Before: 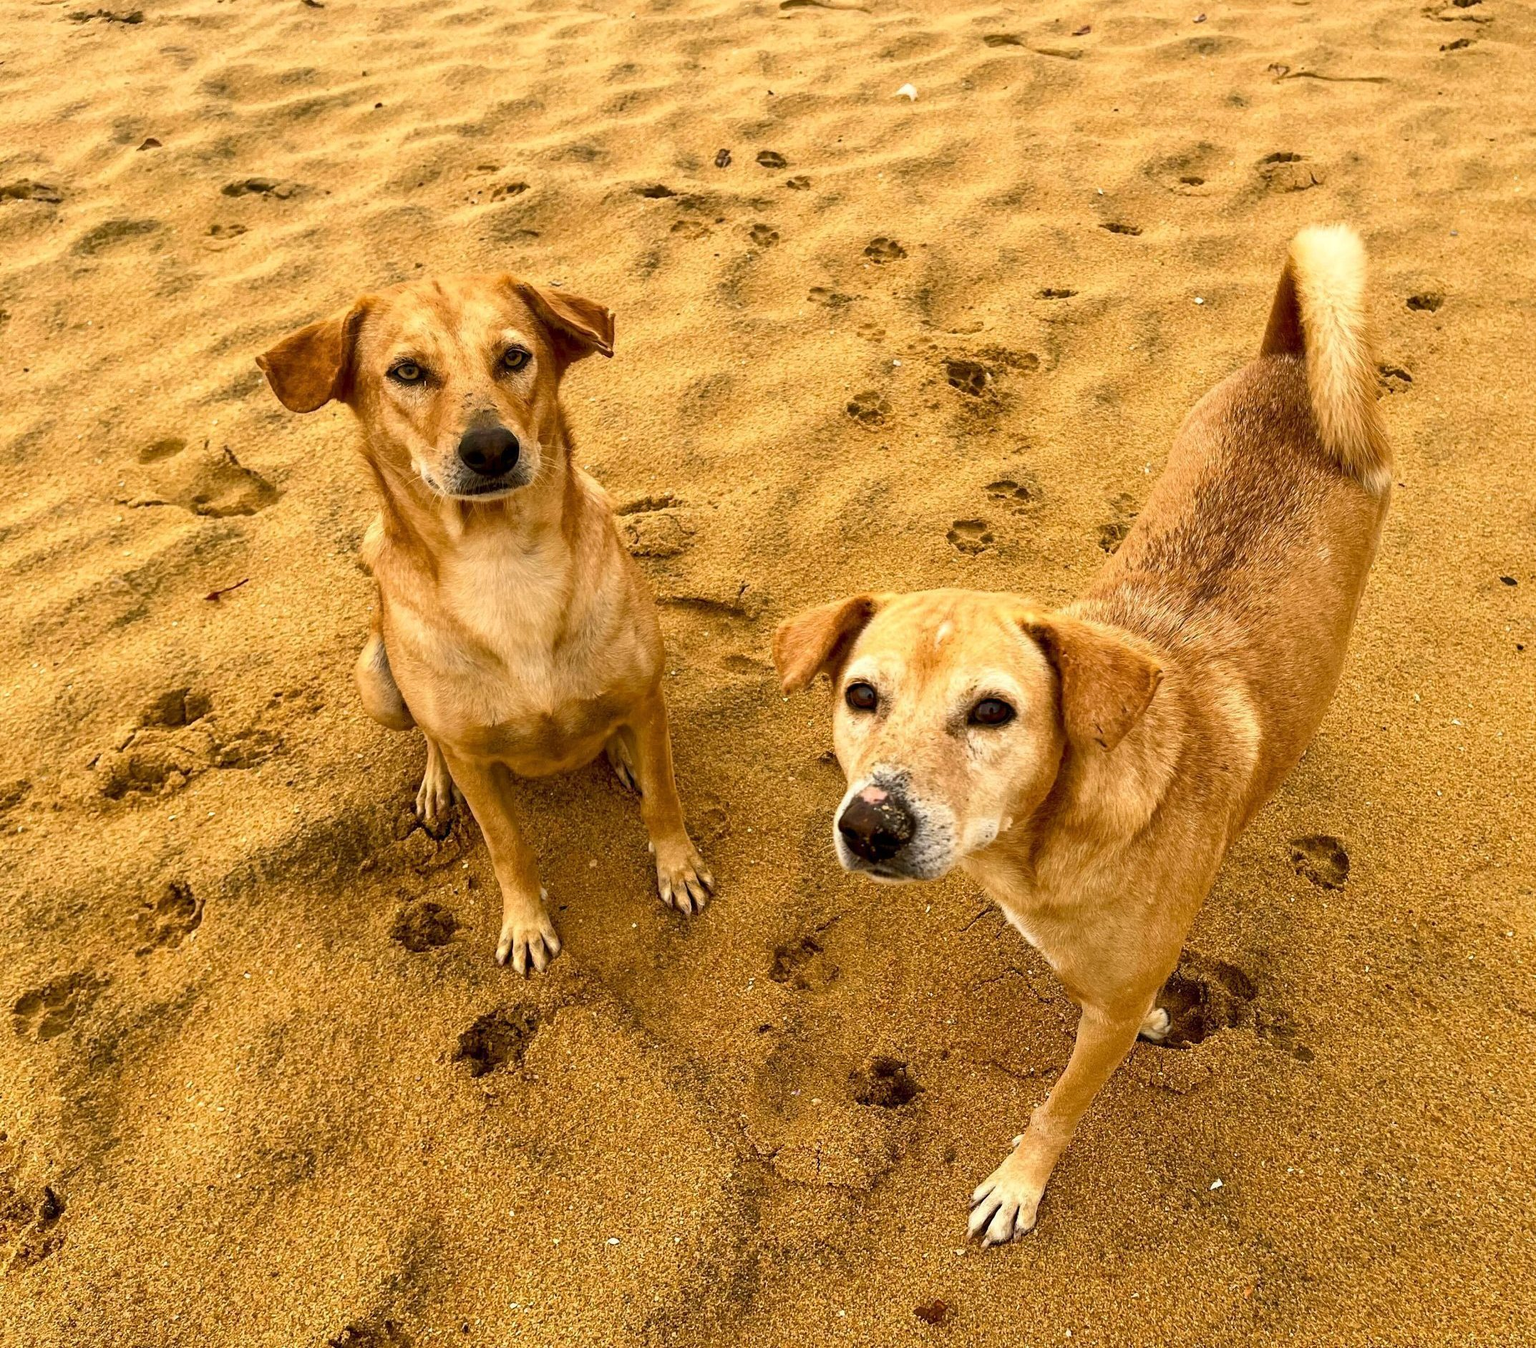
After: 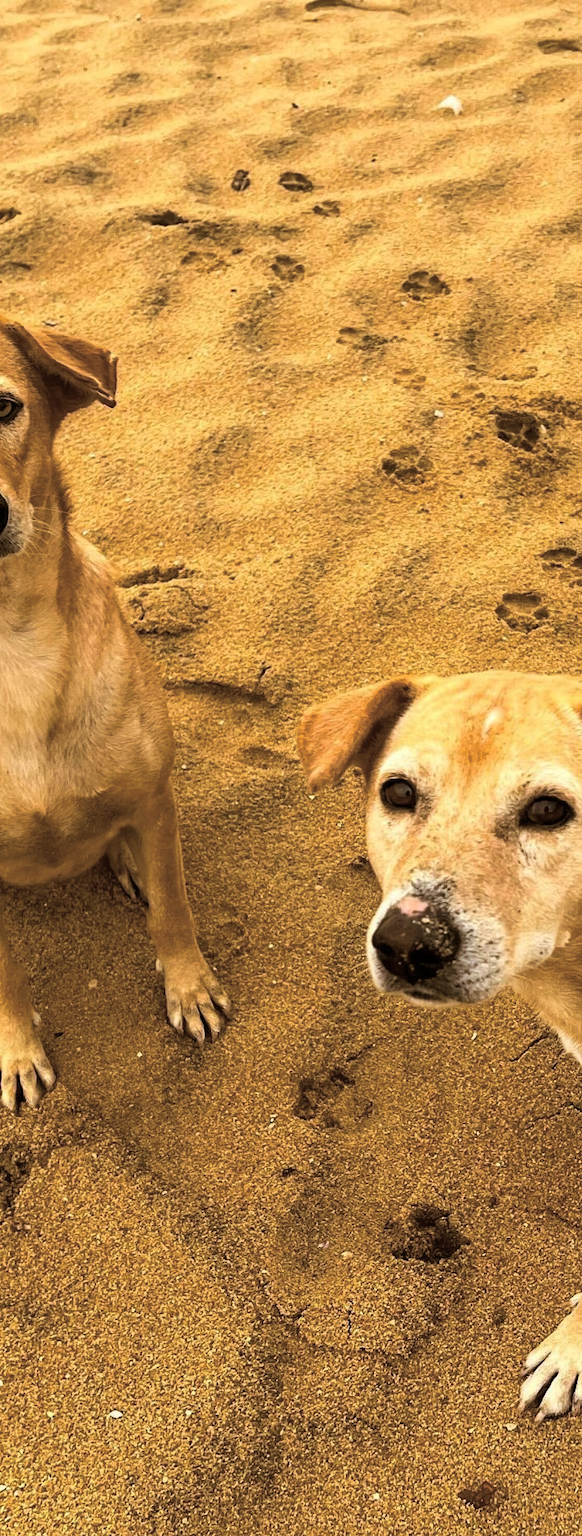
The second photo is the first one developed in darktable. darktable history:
crop: left 33.36%, right 33.36%
split-toning: shadows › hue 32.4°, shadows › saturation 0.51, highlights › hue 180°, highlights › saturation 0, balance -60.17, compress 55.19%
